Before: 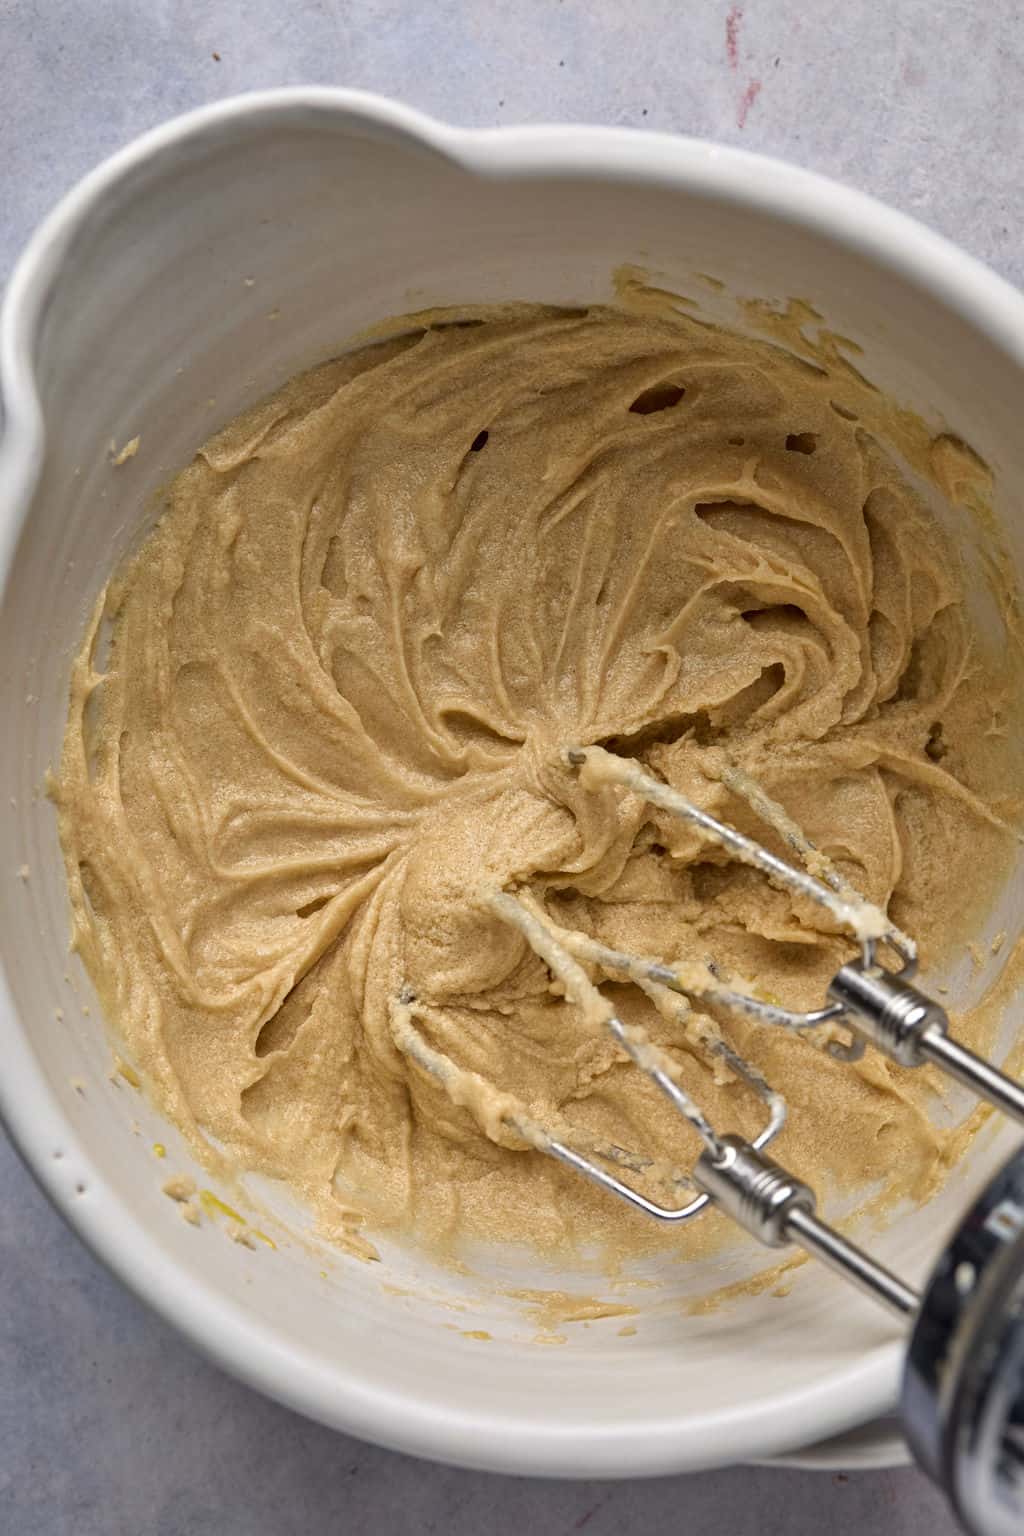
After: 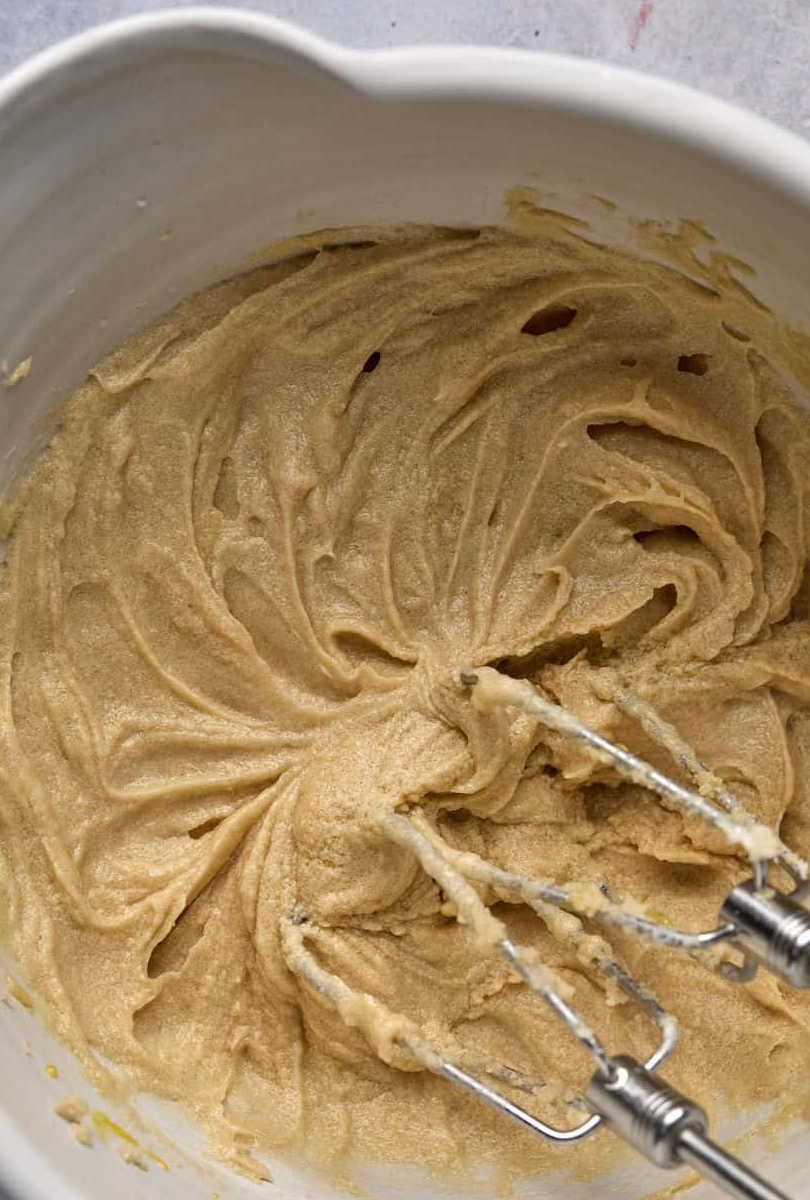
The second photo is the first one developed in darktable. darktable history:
crop and rotate: left 10.585%, top 5.15%, right 10.307%, bottom 16.695%
